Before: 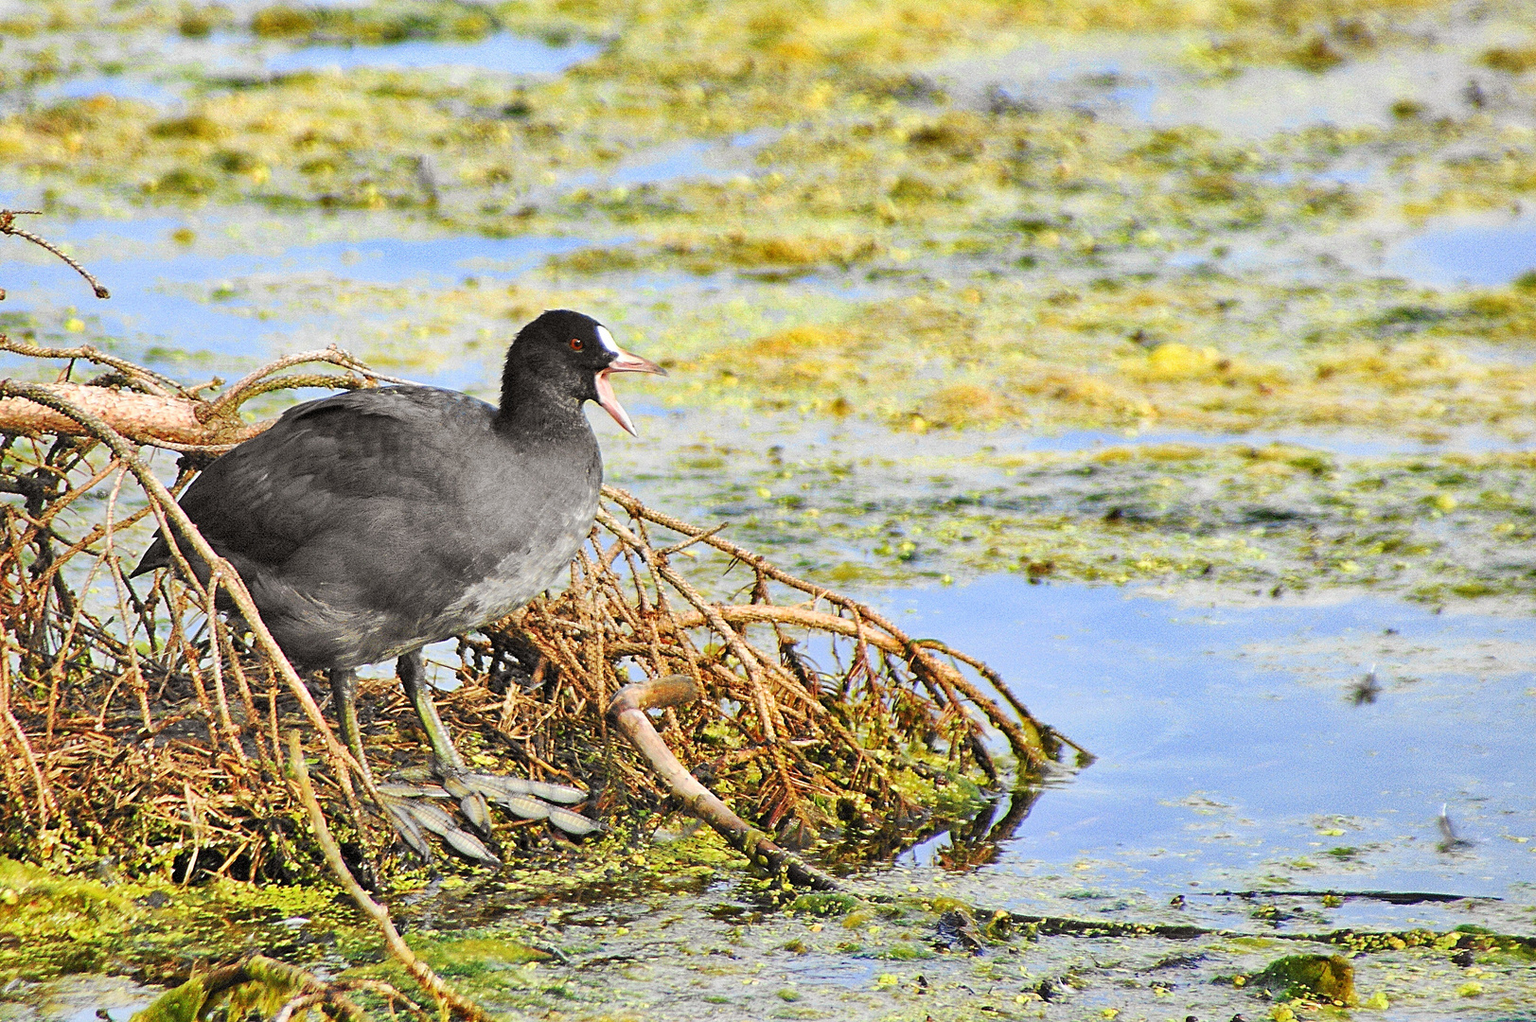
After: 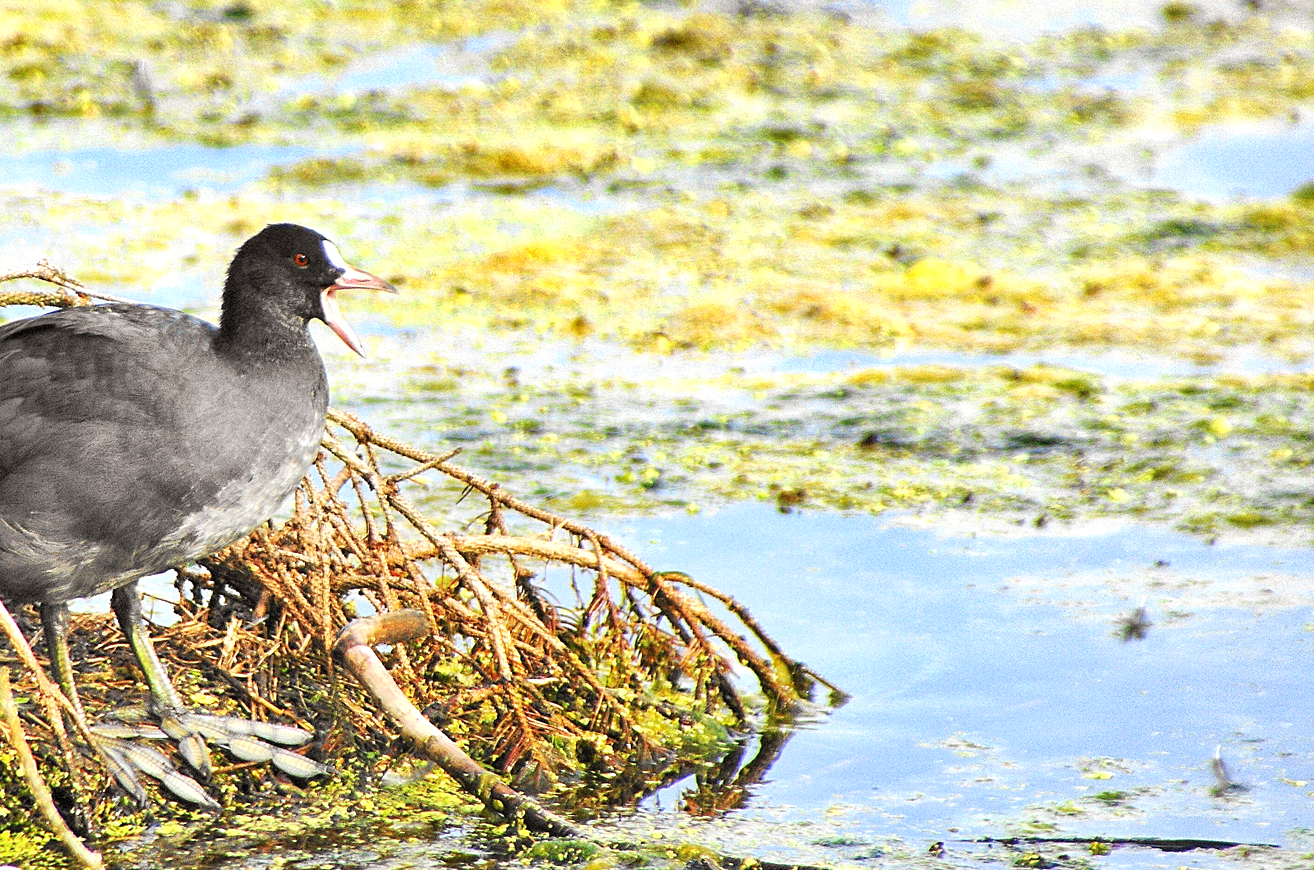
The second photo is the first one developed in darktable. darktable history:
exposure: black level correction 0.001, exposure 0.5 EV, compensate exposure bias true, compensate highlight preservation false
crop: left 19.036%, top 9.672%, bottom 9.681%
